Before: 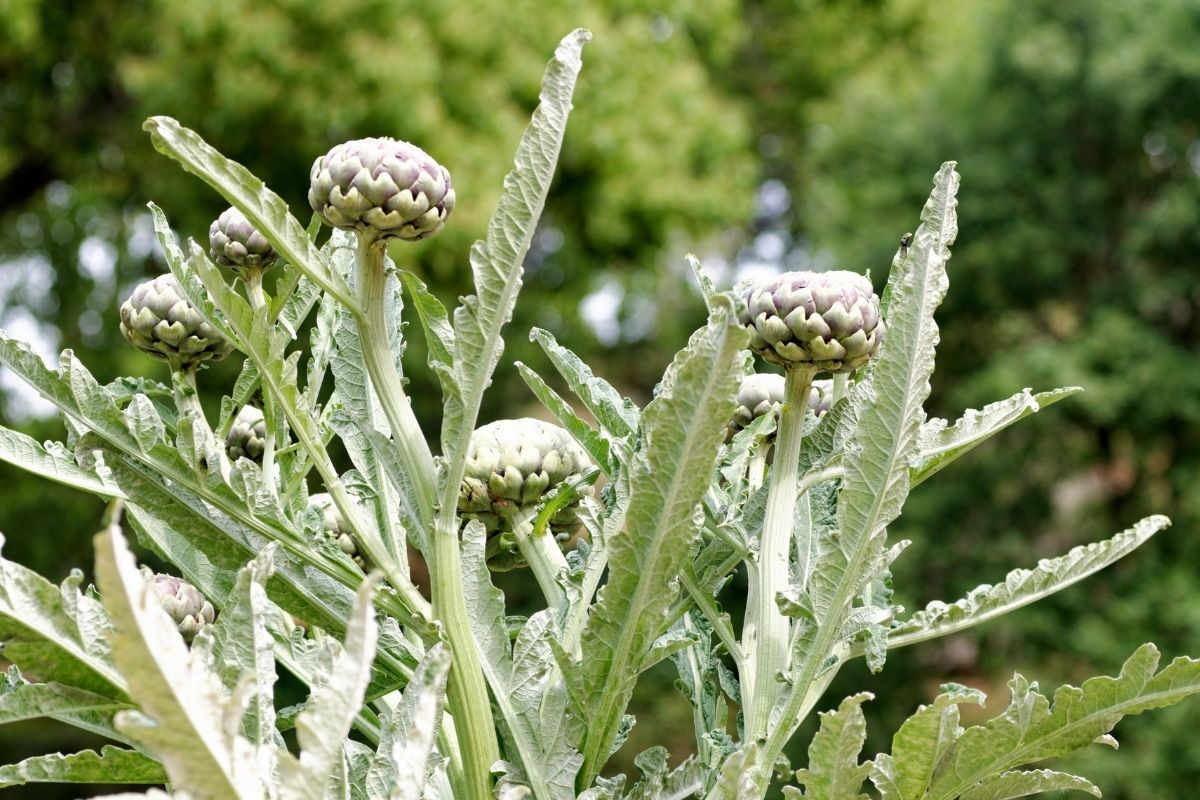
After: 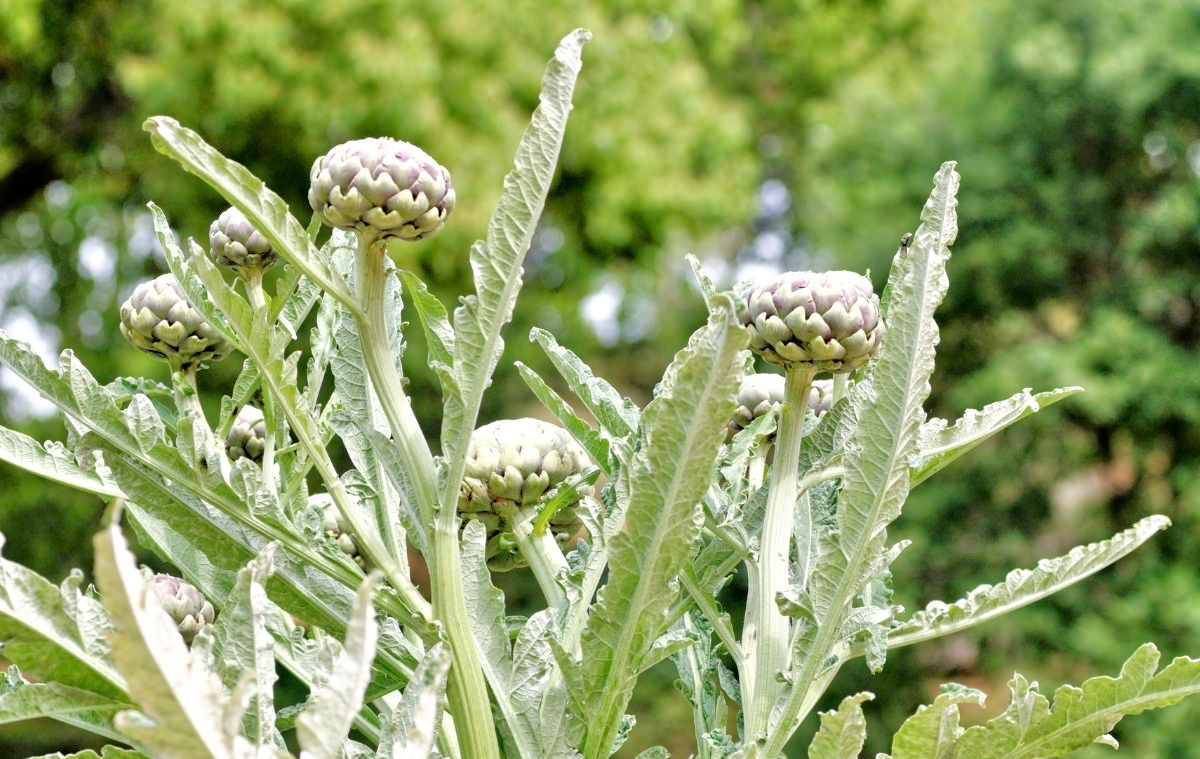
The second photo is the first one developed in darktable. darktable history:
tone equalizer: -7 EV 0.15 EV, -6 EV 0.6 EV, -5 EV 1.15 EV, -4 EV 1.33 EV, -3 EV 1.15 EV, -2 EV 0.6 EV, -1 EV 0.15 EV, mask exposure compensation -0.5 EV
crop and rotate: top 0%, bottom 5.097%
